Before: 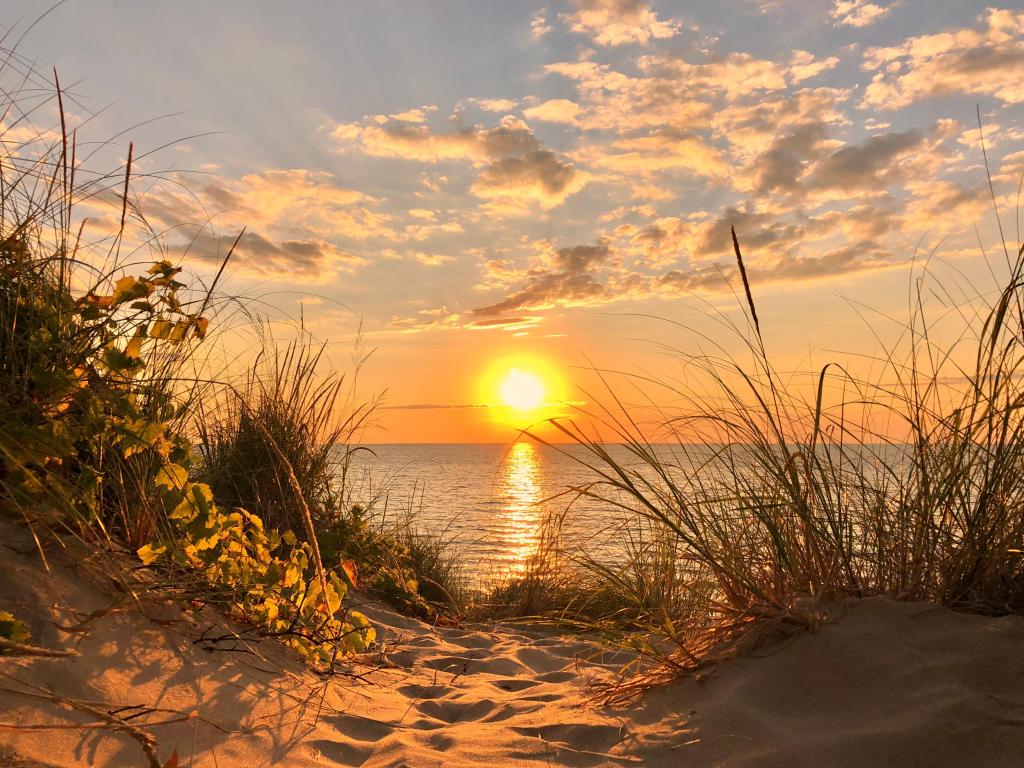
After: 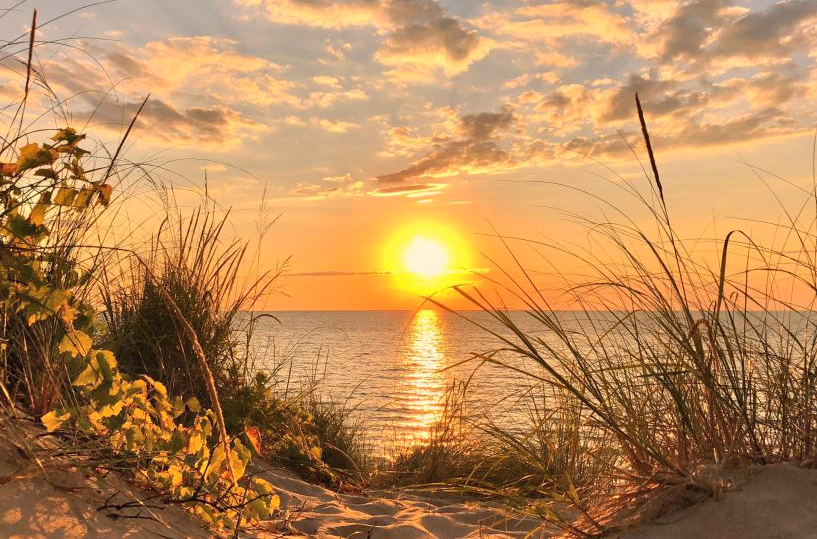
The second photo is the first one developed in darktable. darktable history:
contrast brightness saturation: contrast 0.049, brightness 0.058, saturation 0.009
shadows and highlights: shadows 74.98, highlights -26.11, soften with gaussian
crop: left 9.431%, top 17.355%, right 10.77%, bottom 12.362%
